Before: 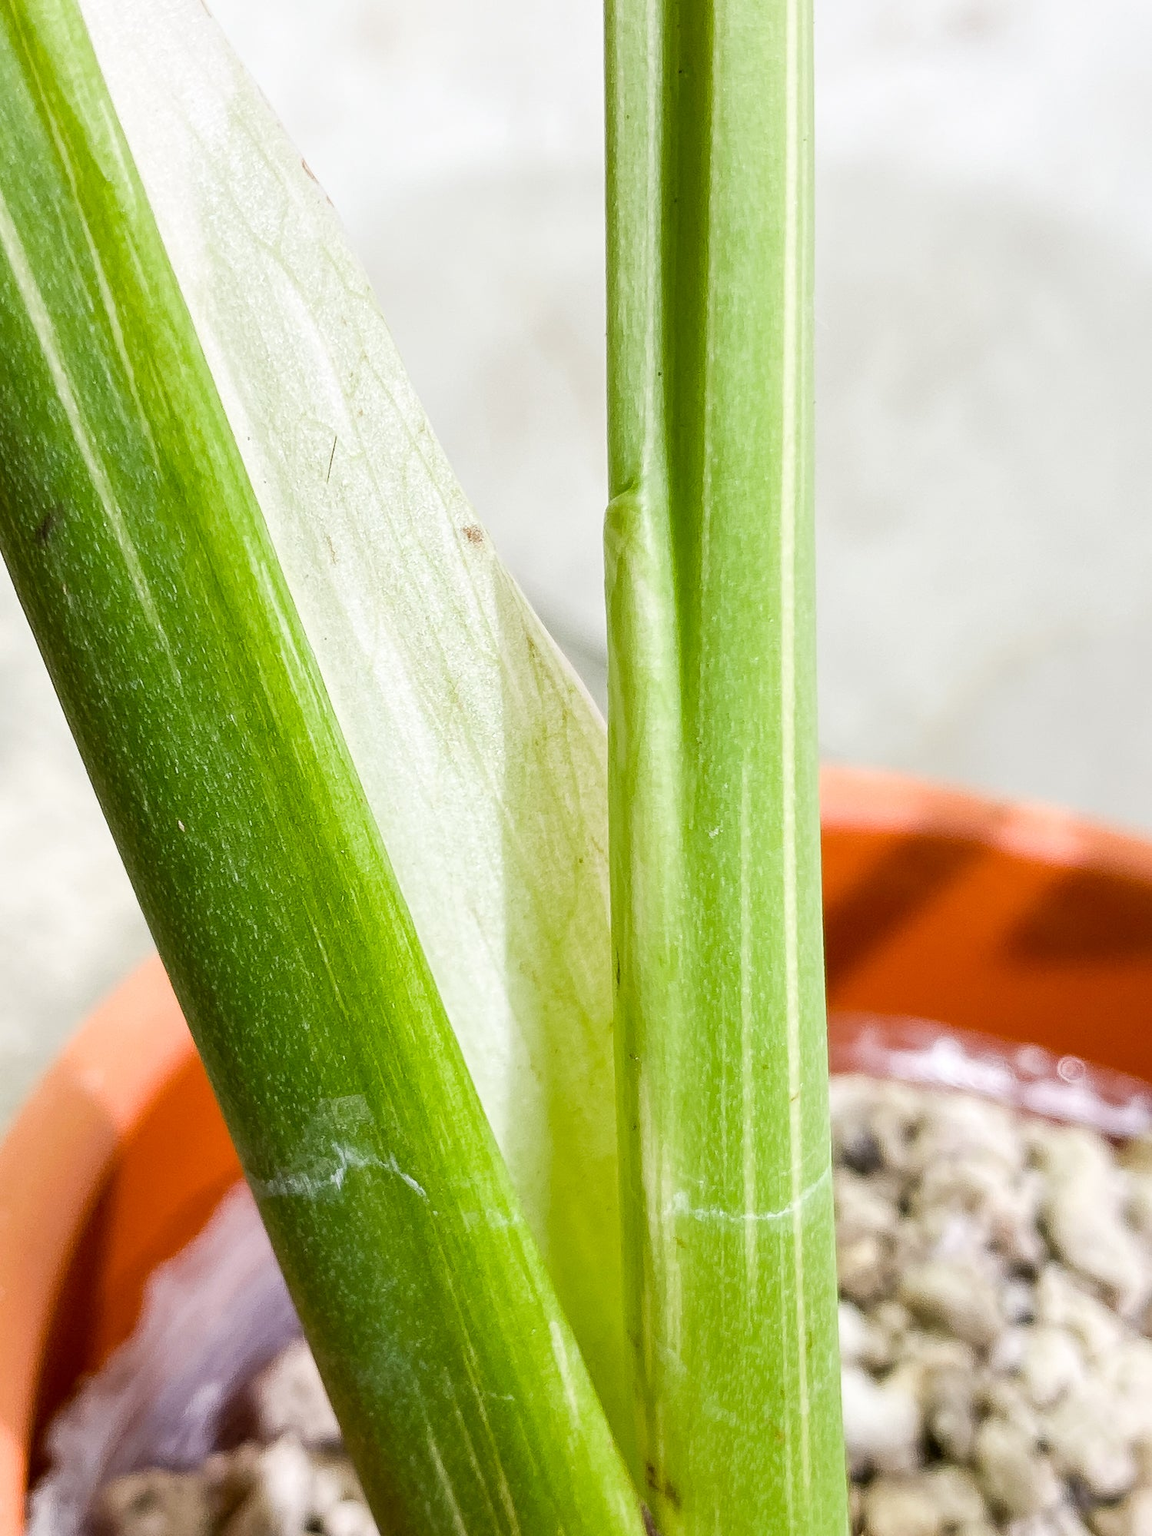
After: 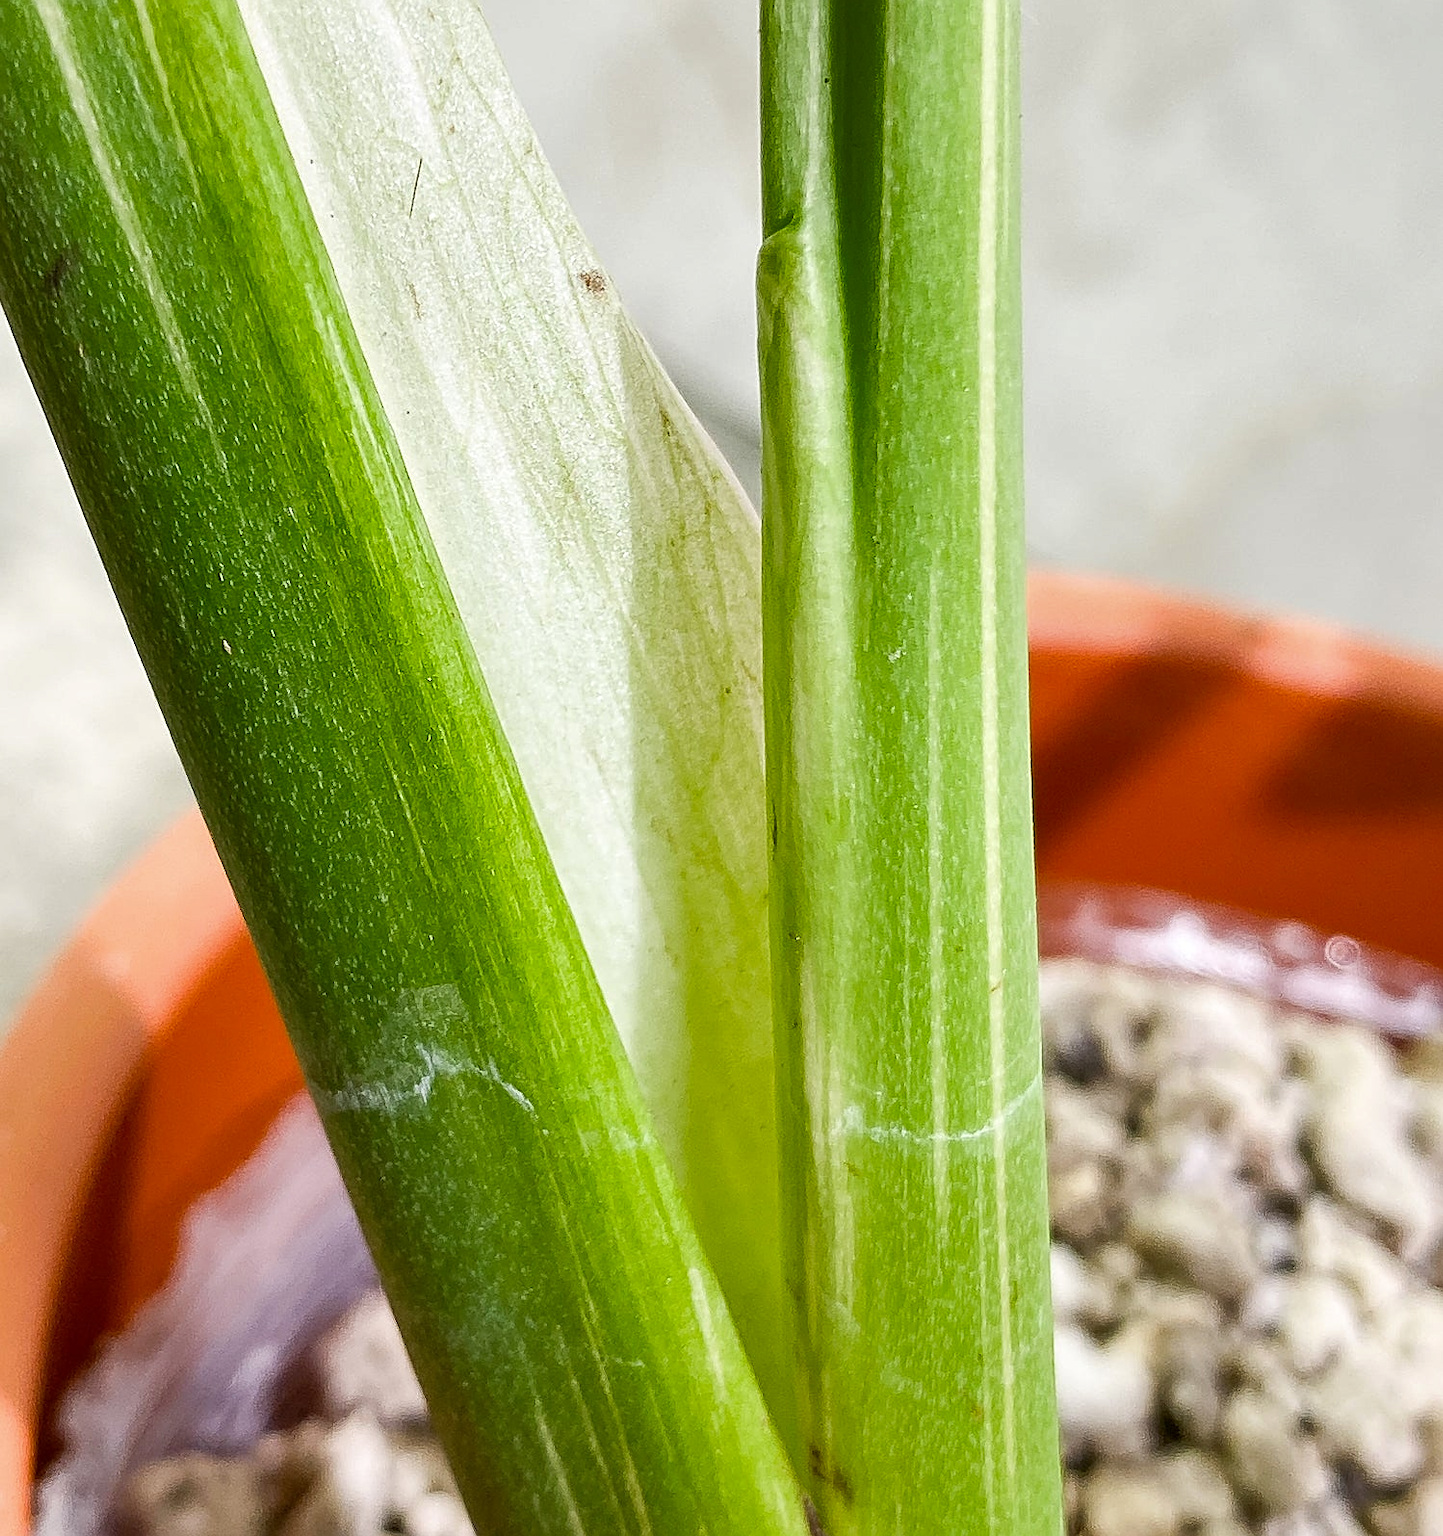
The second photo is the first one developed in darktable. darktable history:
color calibration: illuminant same as pipeline (D50), adaptation XYZ, x 0.346, y 0.358, temperature 5007.54 K
sharpen: on, module defaults
crop and rotate: top 20.207%
shadows and highlights: radius 262.73, soften with gaussian
